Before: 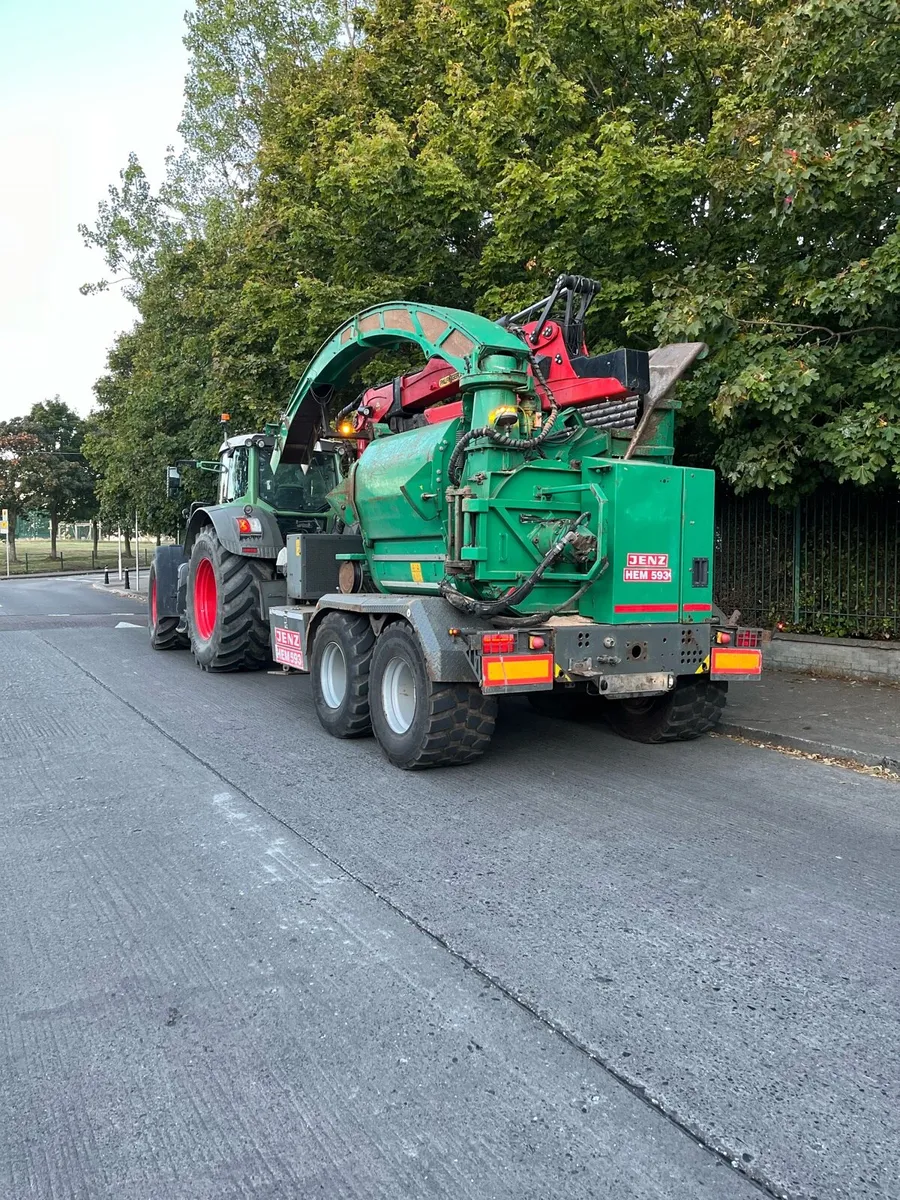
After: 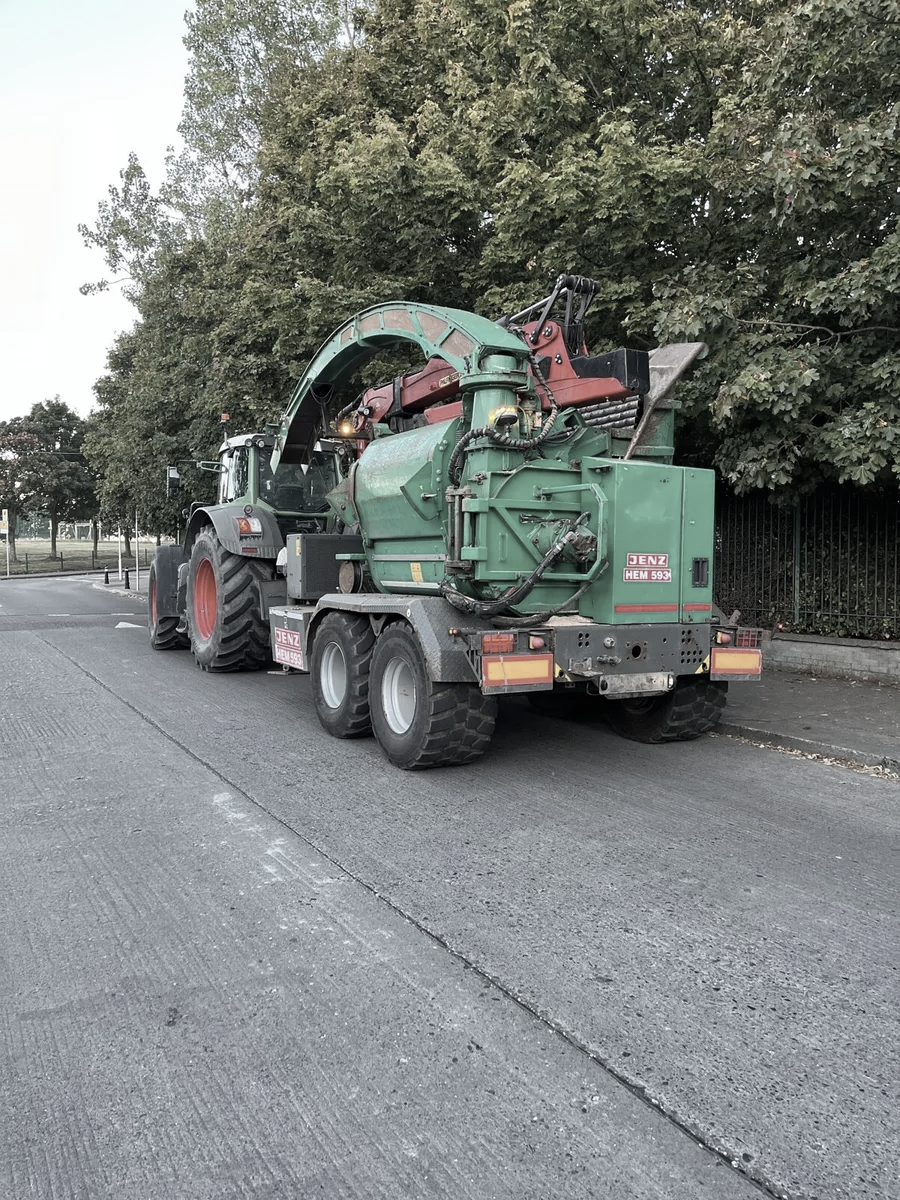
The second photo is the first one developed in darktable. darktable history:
color correction: highlights b* -0.001, saturation 0.359
